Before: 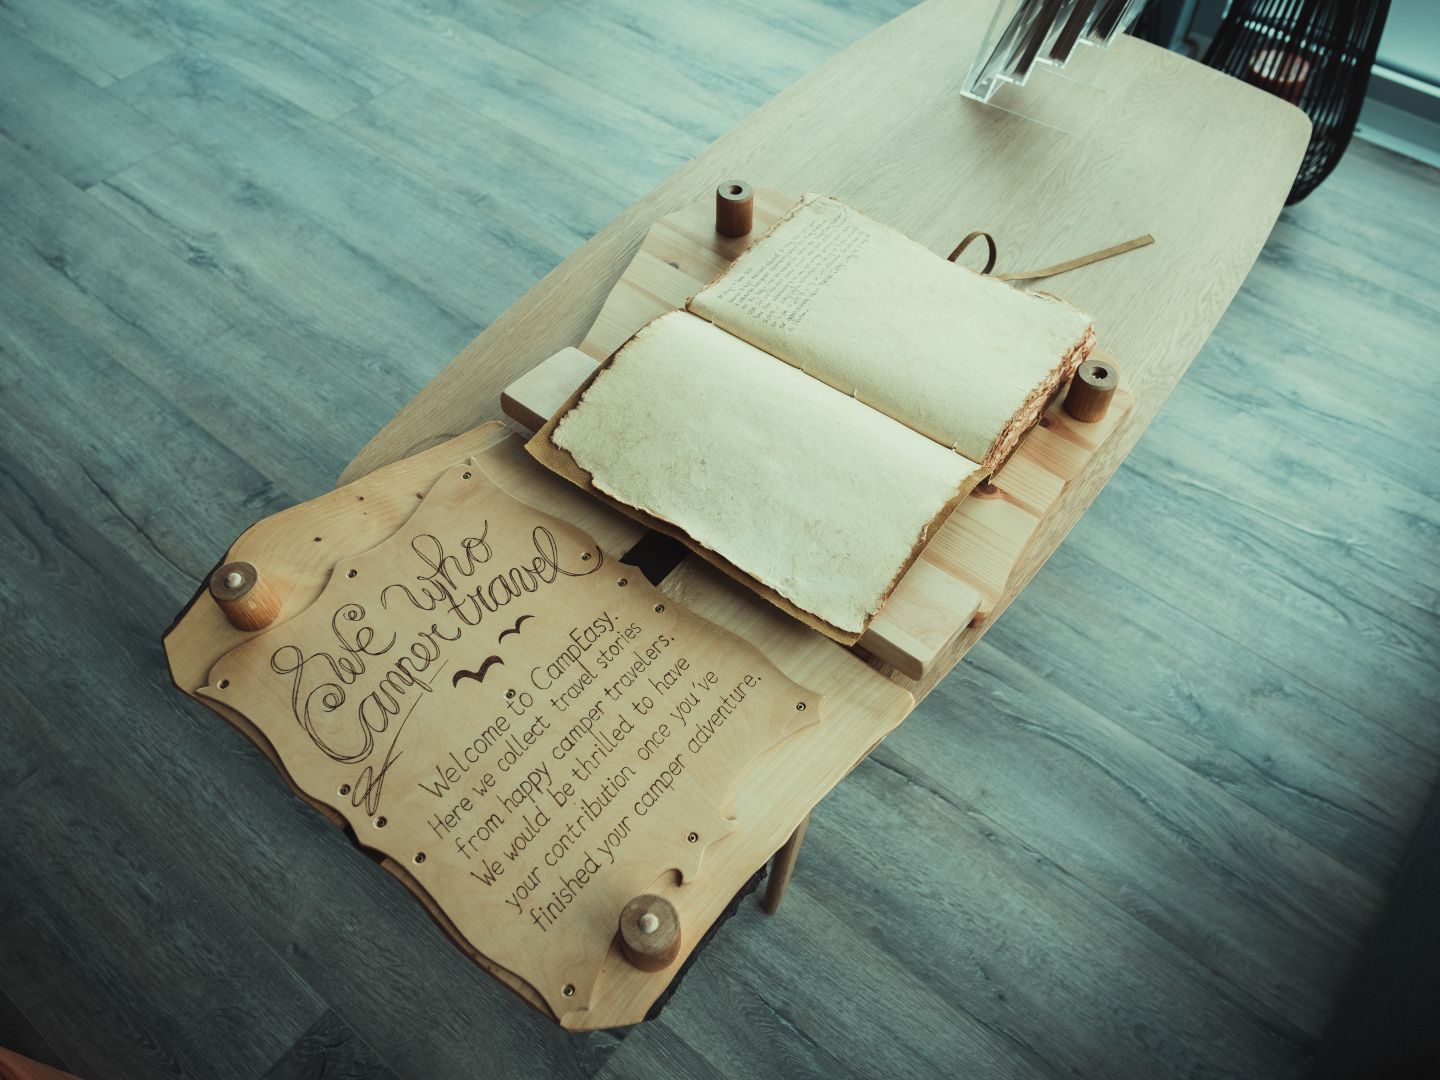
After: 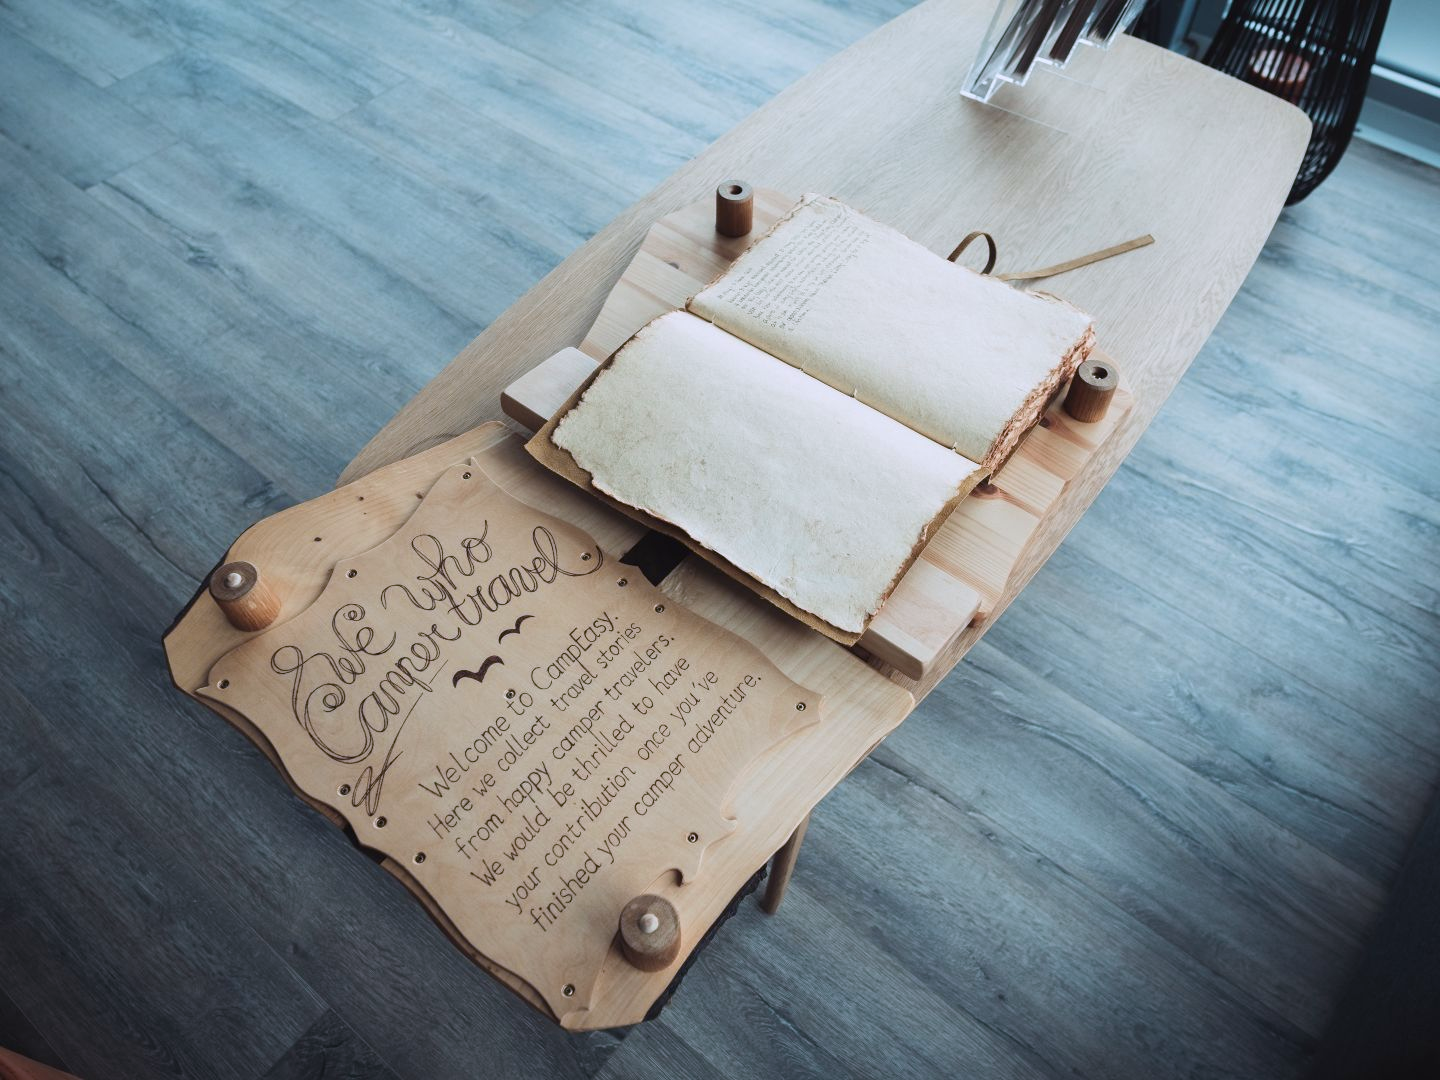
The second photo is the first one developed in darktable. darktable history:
white balance: red 1.042, blue 1.17
color zones: curves: ch1 [(0, 0.469) (0.001, 0.469) (0.12, 0.446) (0.248, 0.469) (0.5, 0.5) (0.748, 0.5) (0.999, 0.469) (1, 0.469)]
bloom: size 13.65%, threshold 98.39%, strength 4.82%
